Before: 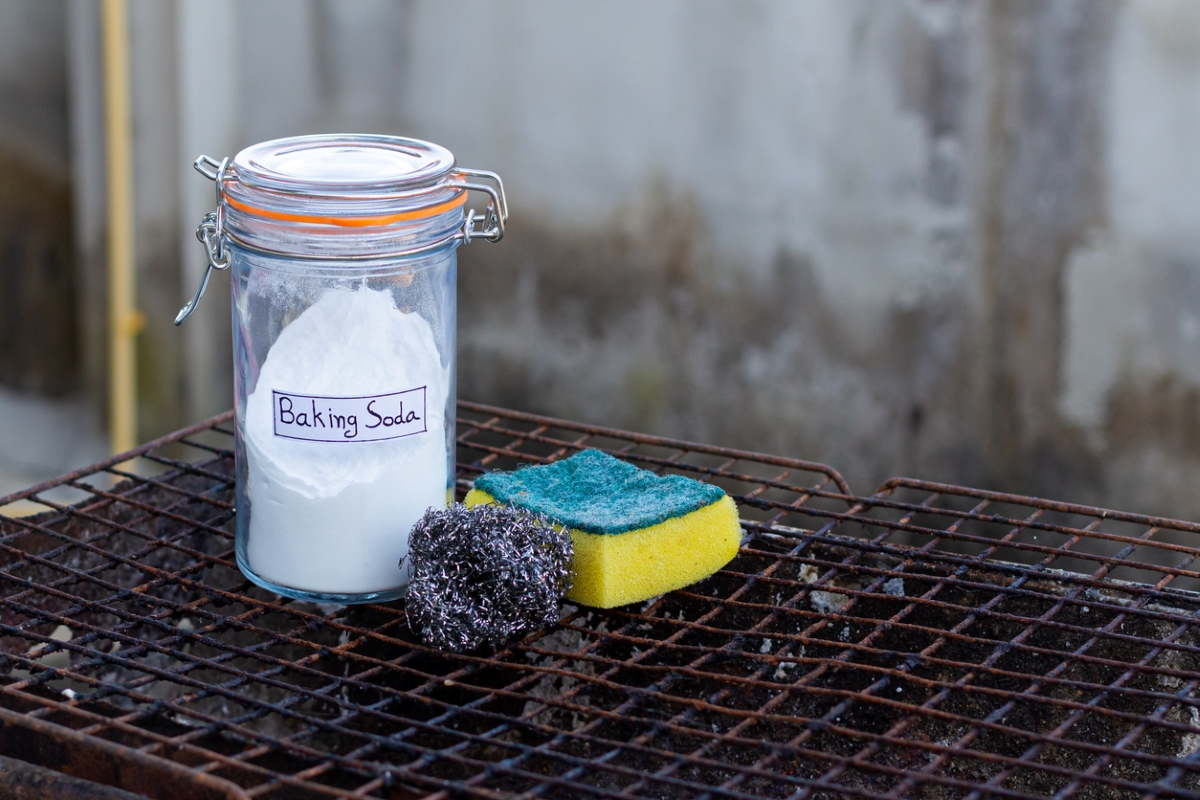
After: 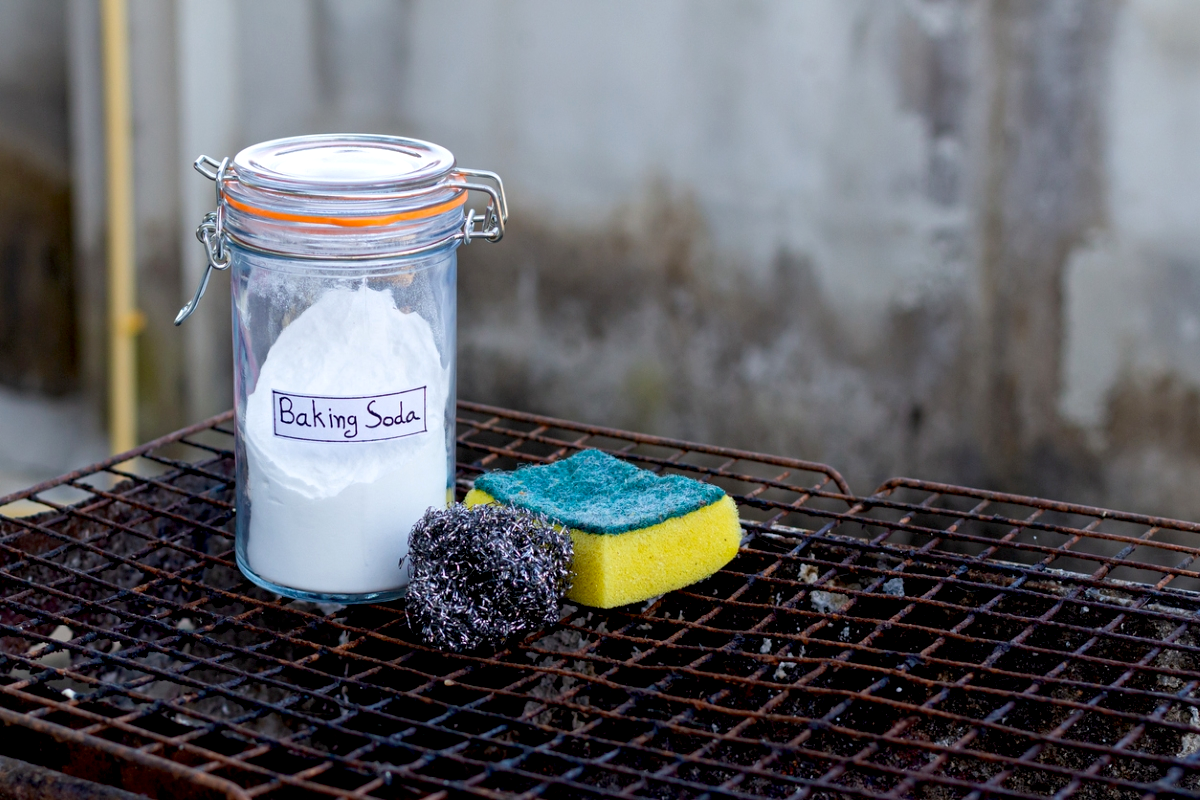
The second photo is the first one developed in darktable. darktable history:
exposure: black level correction 0.009, exposure 0.113 EV, compensate exposure bias true, compensate highlight preservation false
